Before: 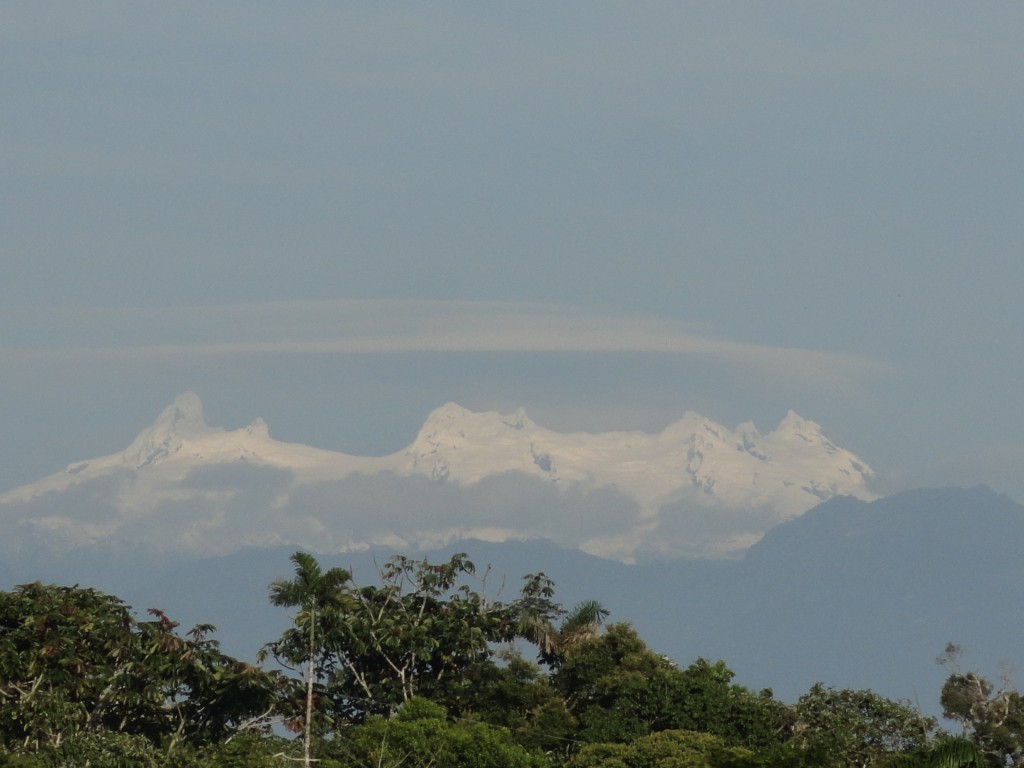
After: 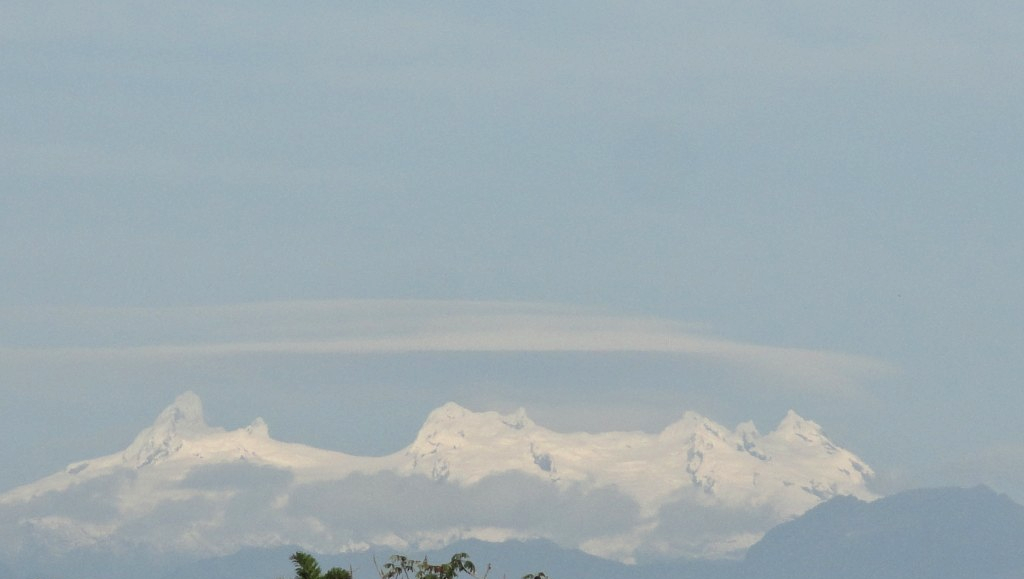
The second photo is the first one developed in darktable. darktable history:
exposure: black level correction 0.001, exposure 0.499 EV, compensate exposure bias true, compensate highlight preservation false
local contrast: mode bilateral grid, contrast 29, coarseness 15, detail 115%, midtone range 0.2
crop: bottom 24.576%
